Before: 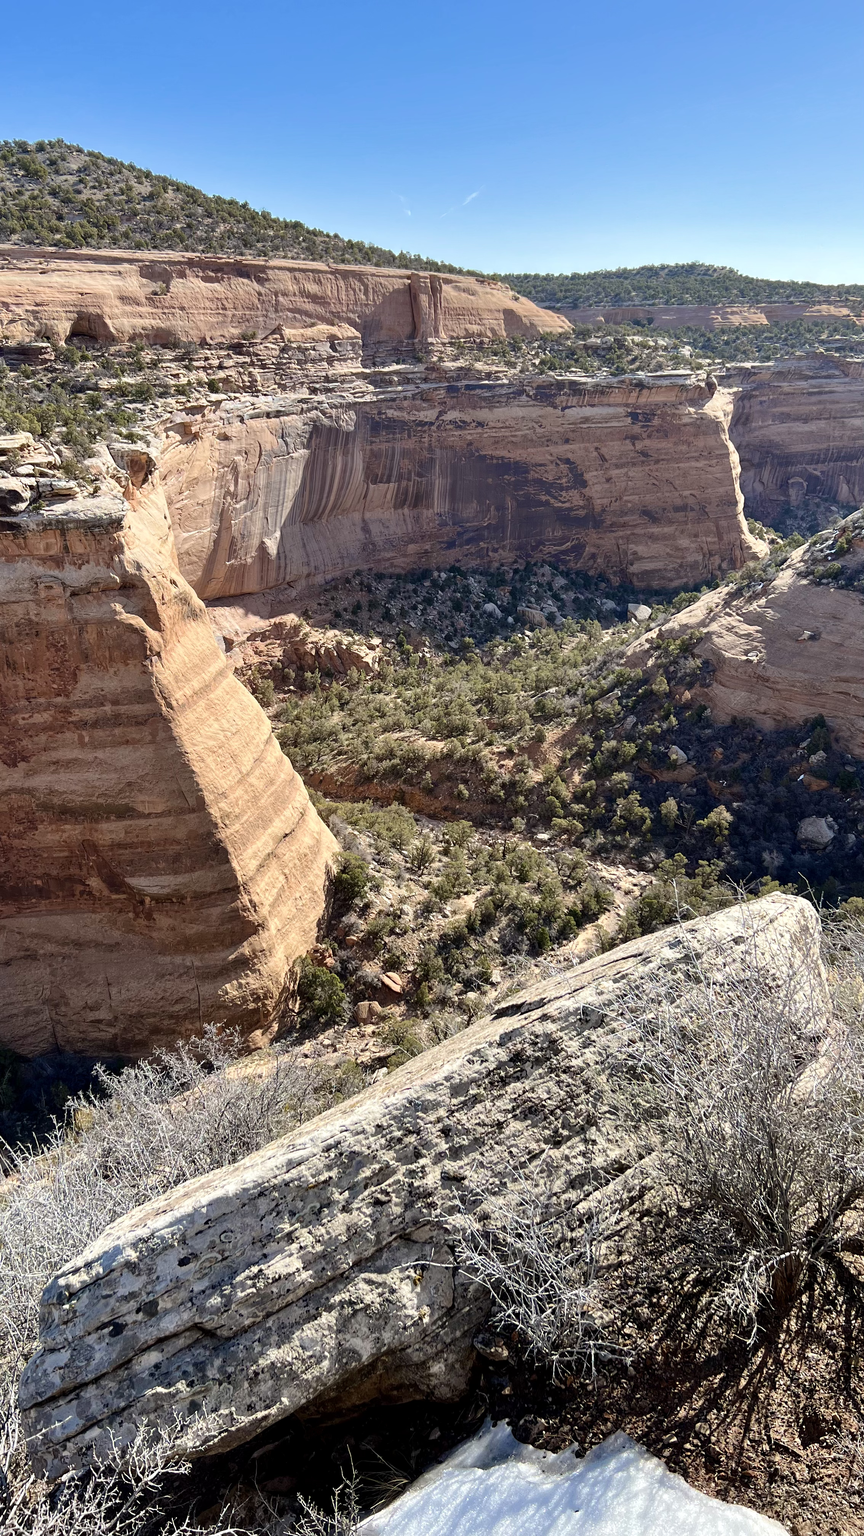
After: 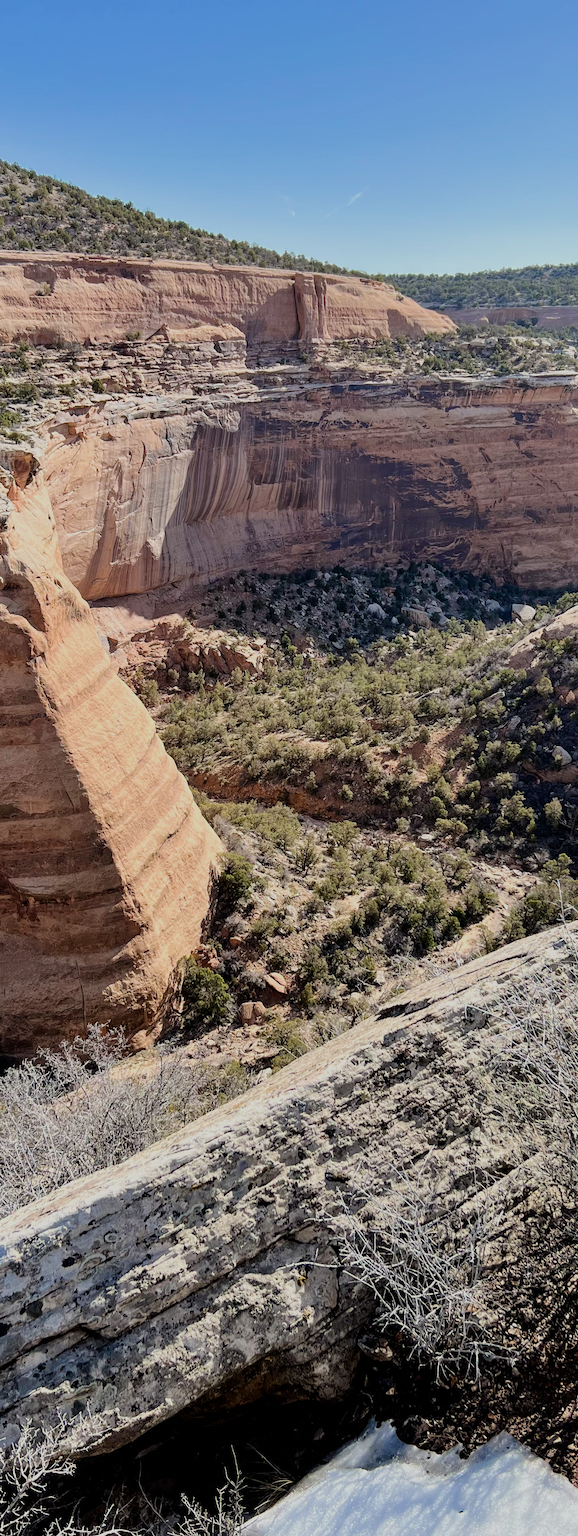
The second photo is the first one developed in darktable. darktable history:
crop and rotate: left 13.535%, right 19.554%
filmic rgb: black relative exposure -7.65 EV, white relative exposure 4.56 EV, hardness 3.61
